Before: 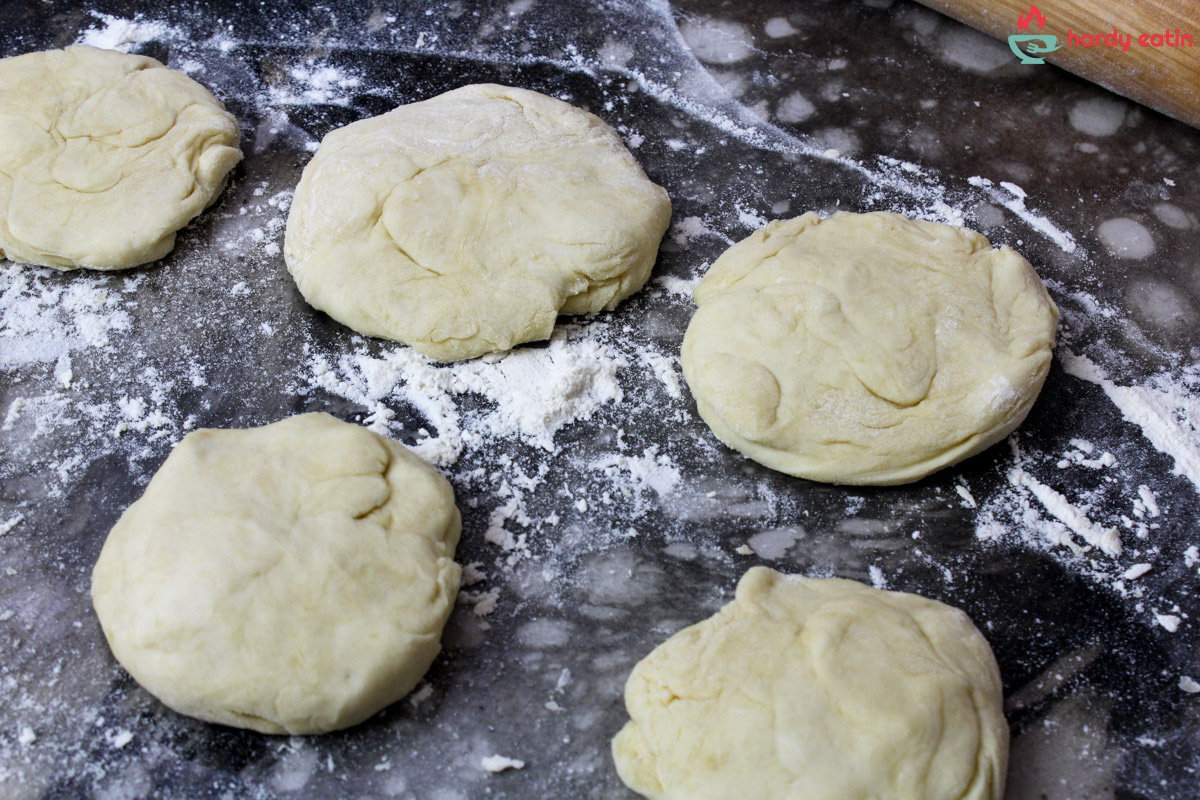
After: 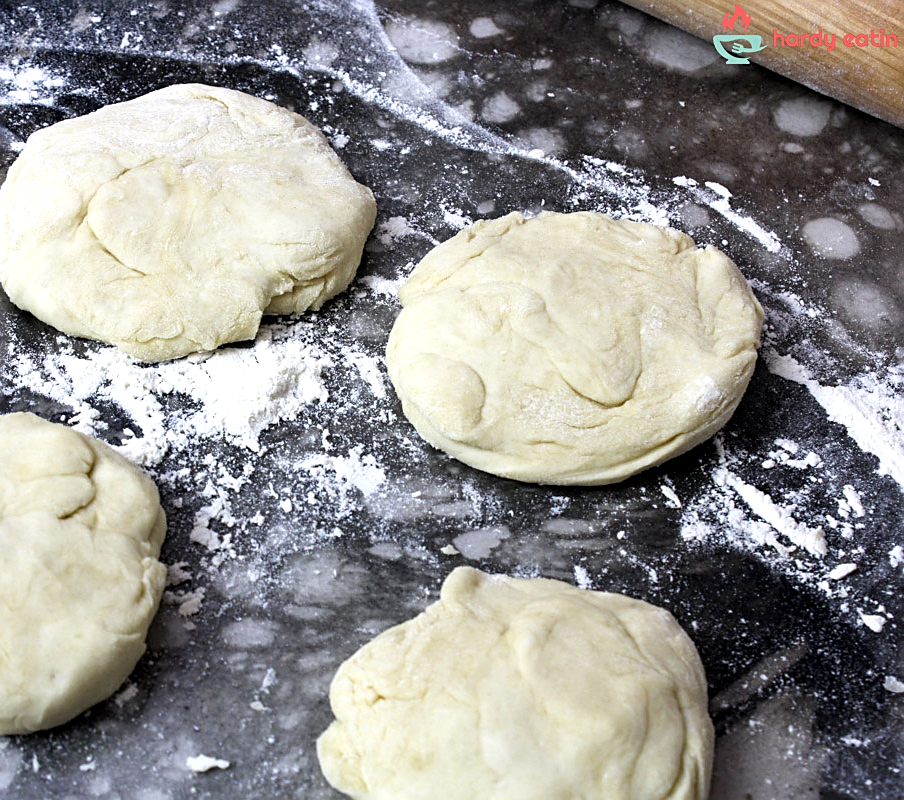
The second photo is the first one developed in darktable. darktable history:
sharpen: on, module defaults
exposure: exposure 0.565 EV, compensate highlight preservation false
color correction: highlights b* -0.055, saturation 0.805
crop and rotate: left 24.607%
